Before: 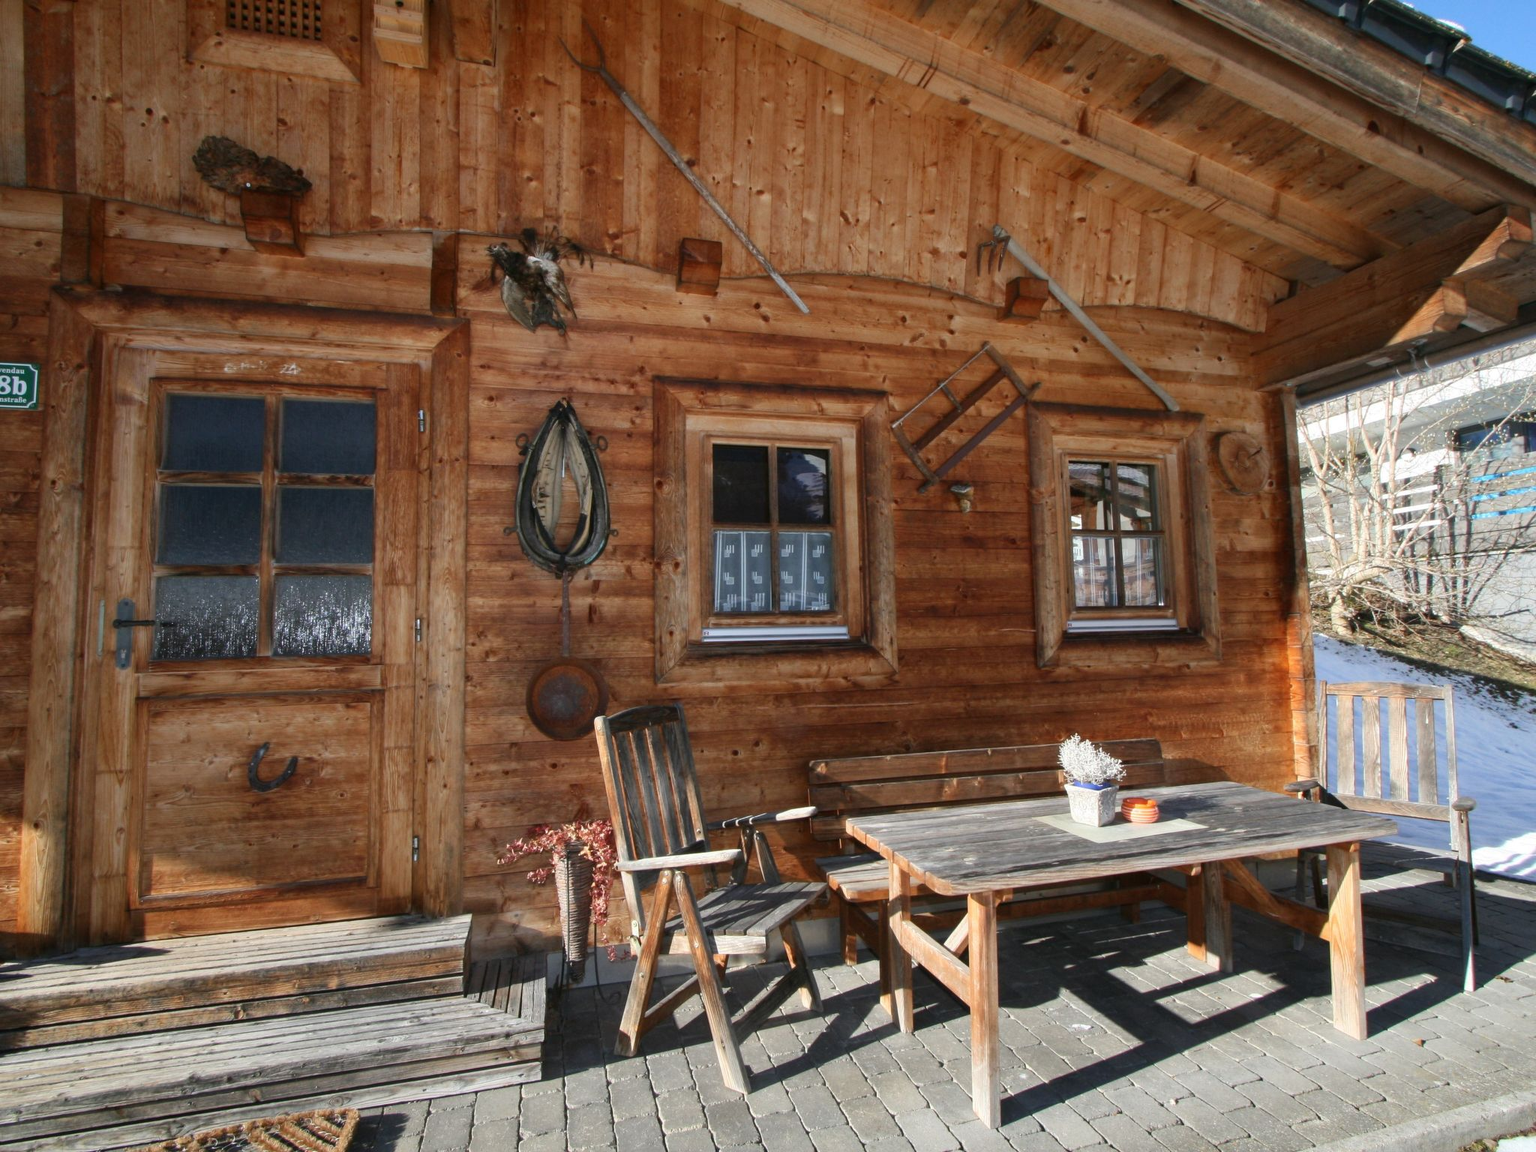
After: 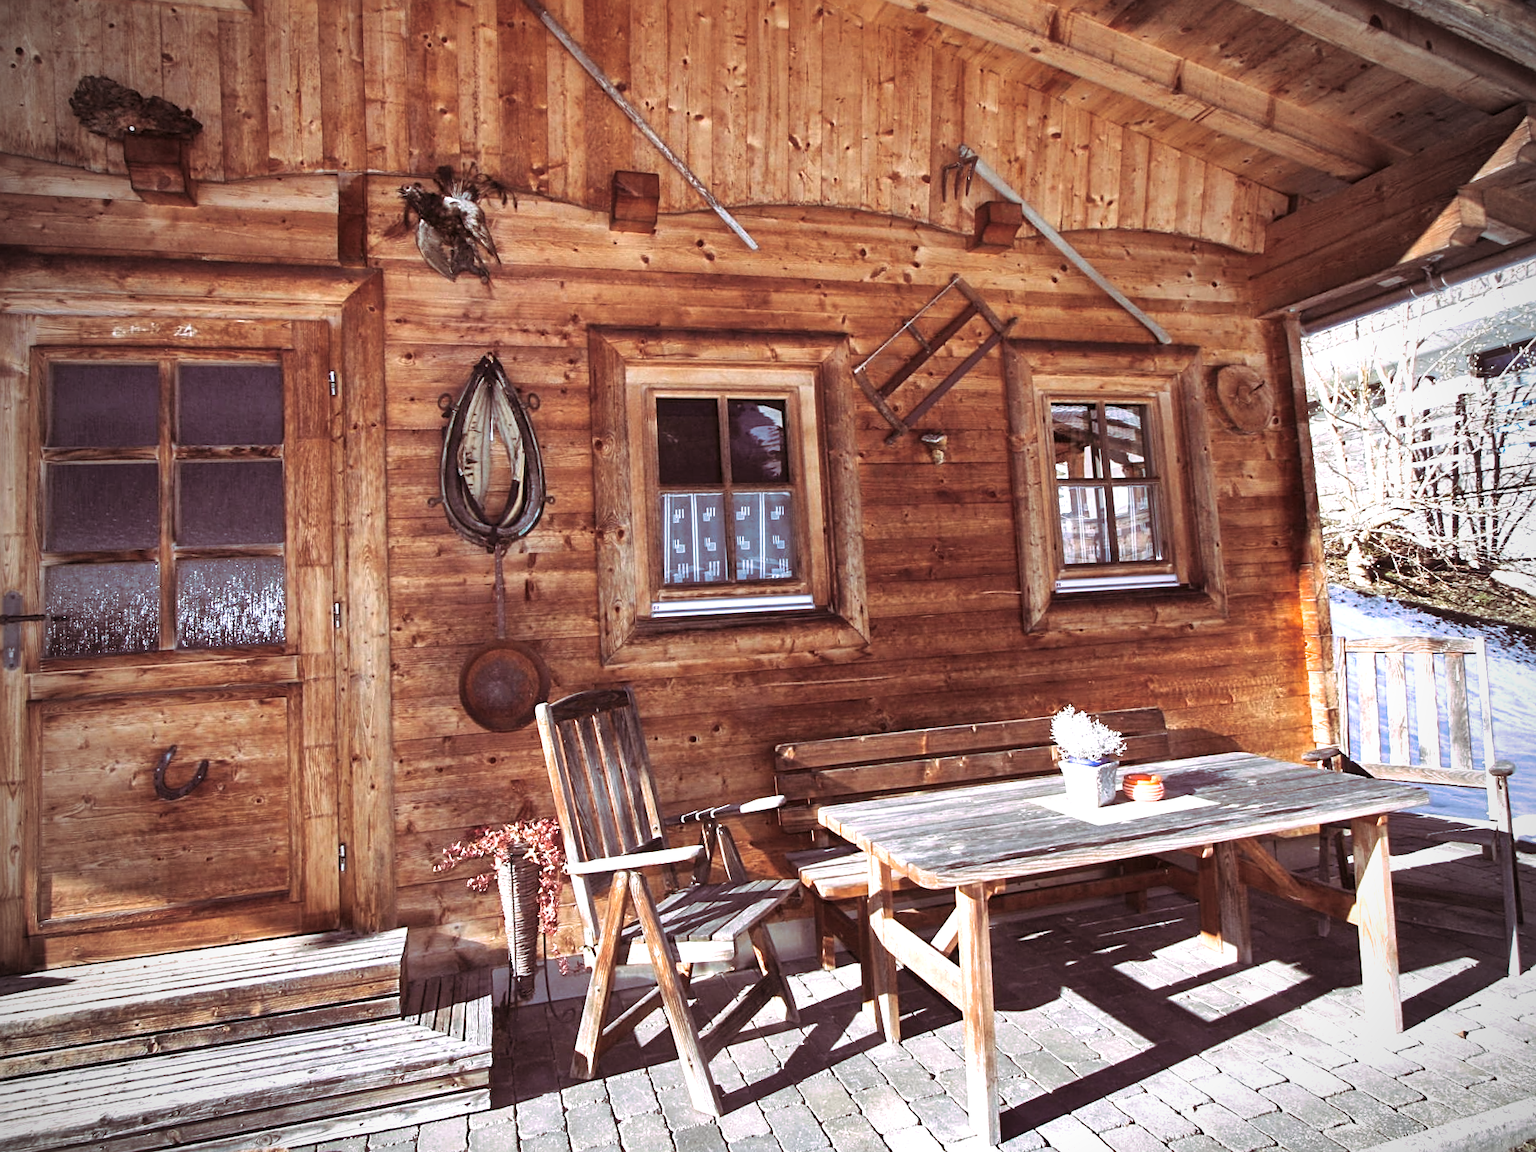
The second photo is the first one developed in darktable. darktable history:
vignetting: on, module defaults
crop and rotate: angle 1.96°, left 5.673%, top 5.673%
shadows and highlights: soften with gaussian
white balance: red 0.984, blue 1.059
local contrast: mode bilateral grid, contrast 20, coarseness 50, detail 120%, midtone range 0.2
split-toning: highlights › hue 298.8°, highlights › saturation 0.73, compress 41.76%
exposure: black level correction 0, exposure 0.9 EV, compensate highlight preservation false
sharpen: on, module defaults
